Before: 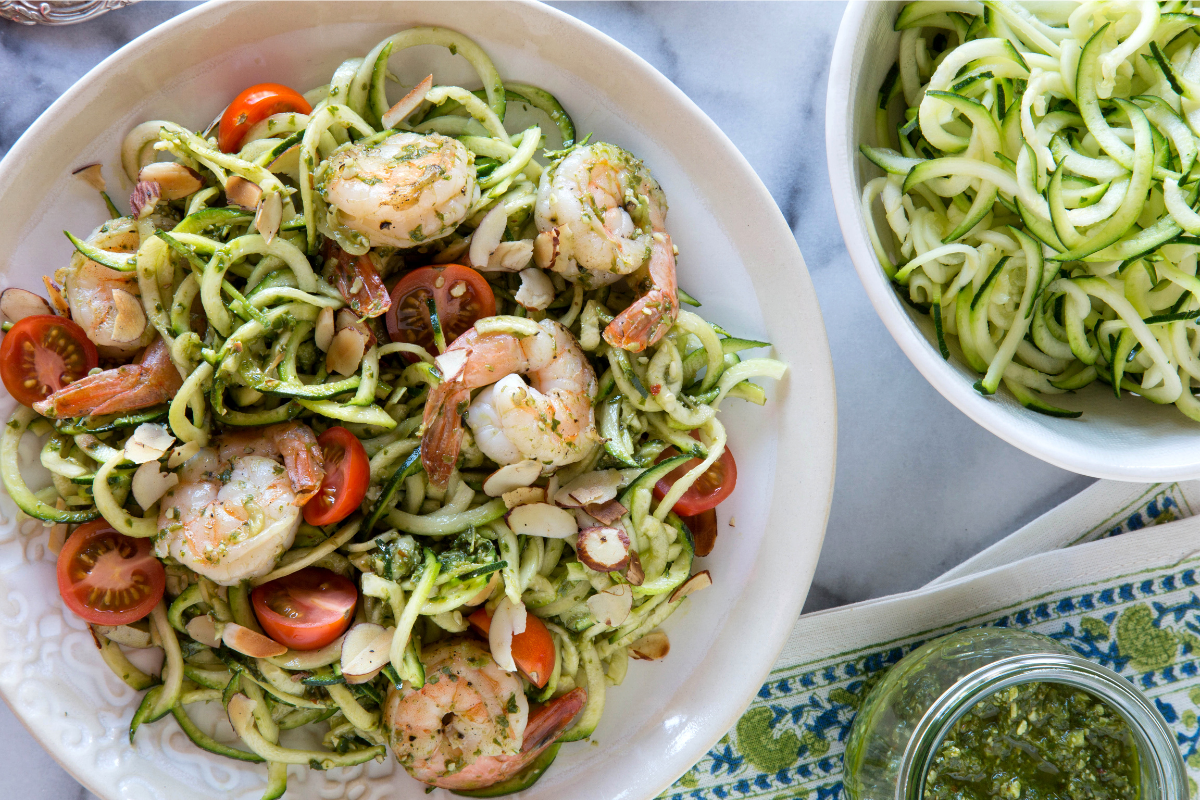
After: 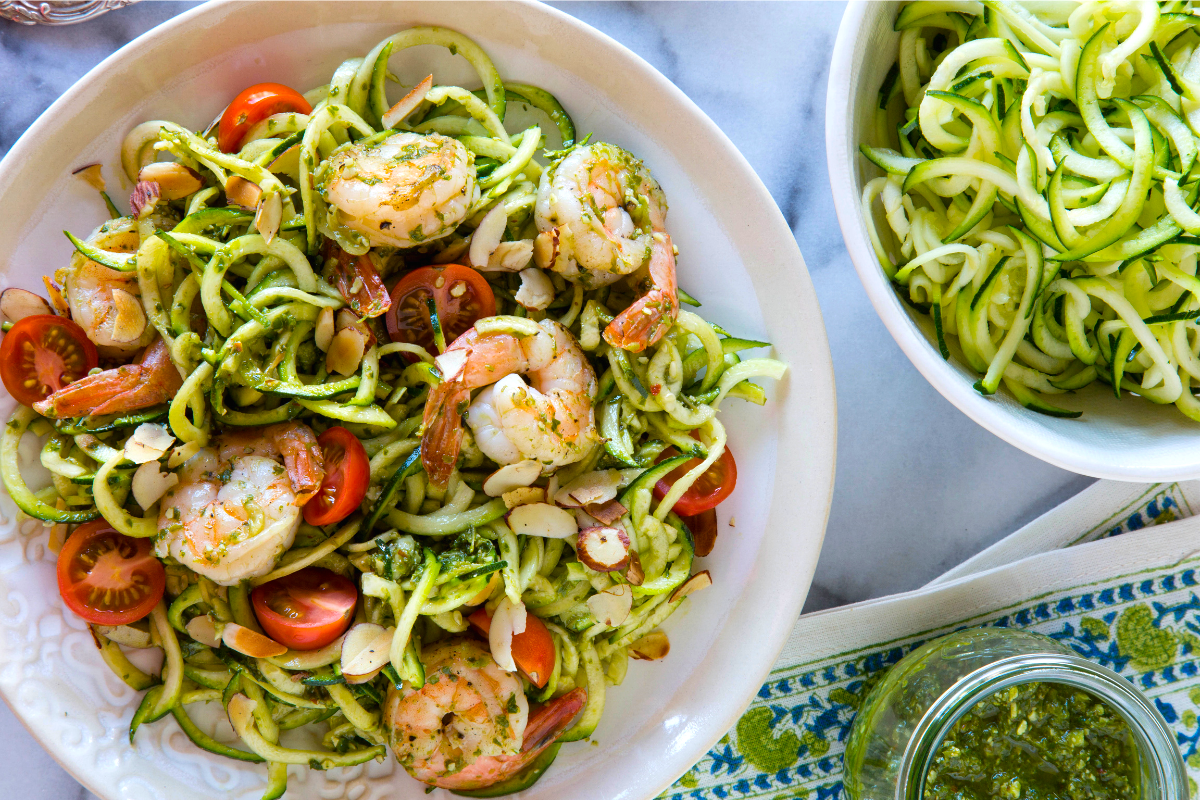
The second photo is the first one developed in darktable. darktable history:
exposure: black level correction -0.001, exposure 0.08 EV, compensate highlight preservation false
color balance rgb: perceptual saturation grading › global saturation 30%, global vibrance 20%
